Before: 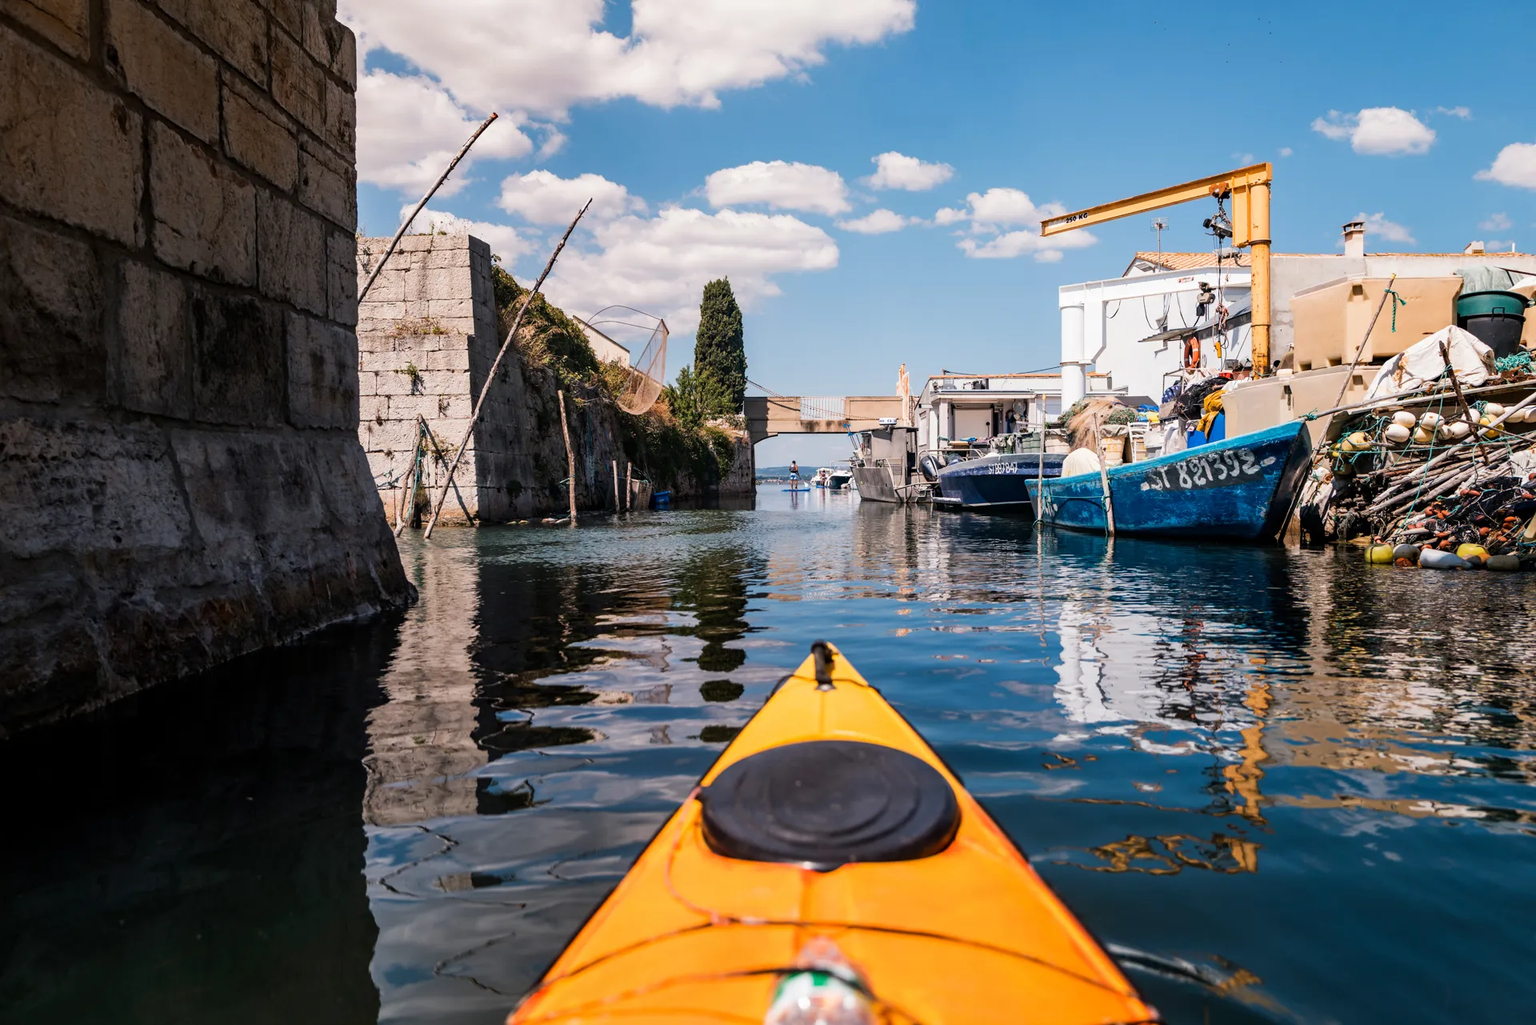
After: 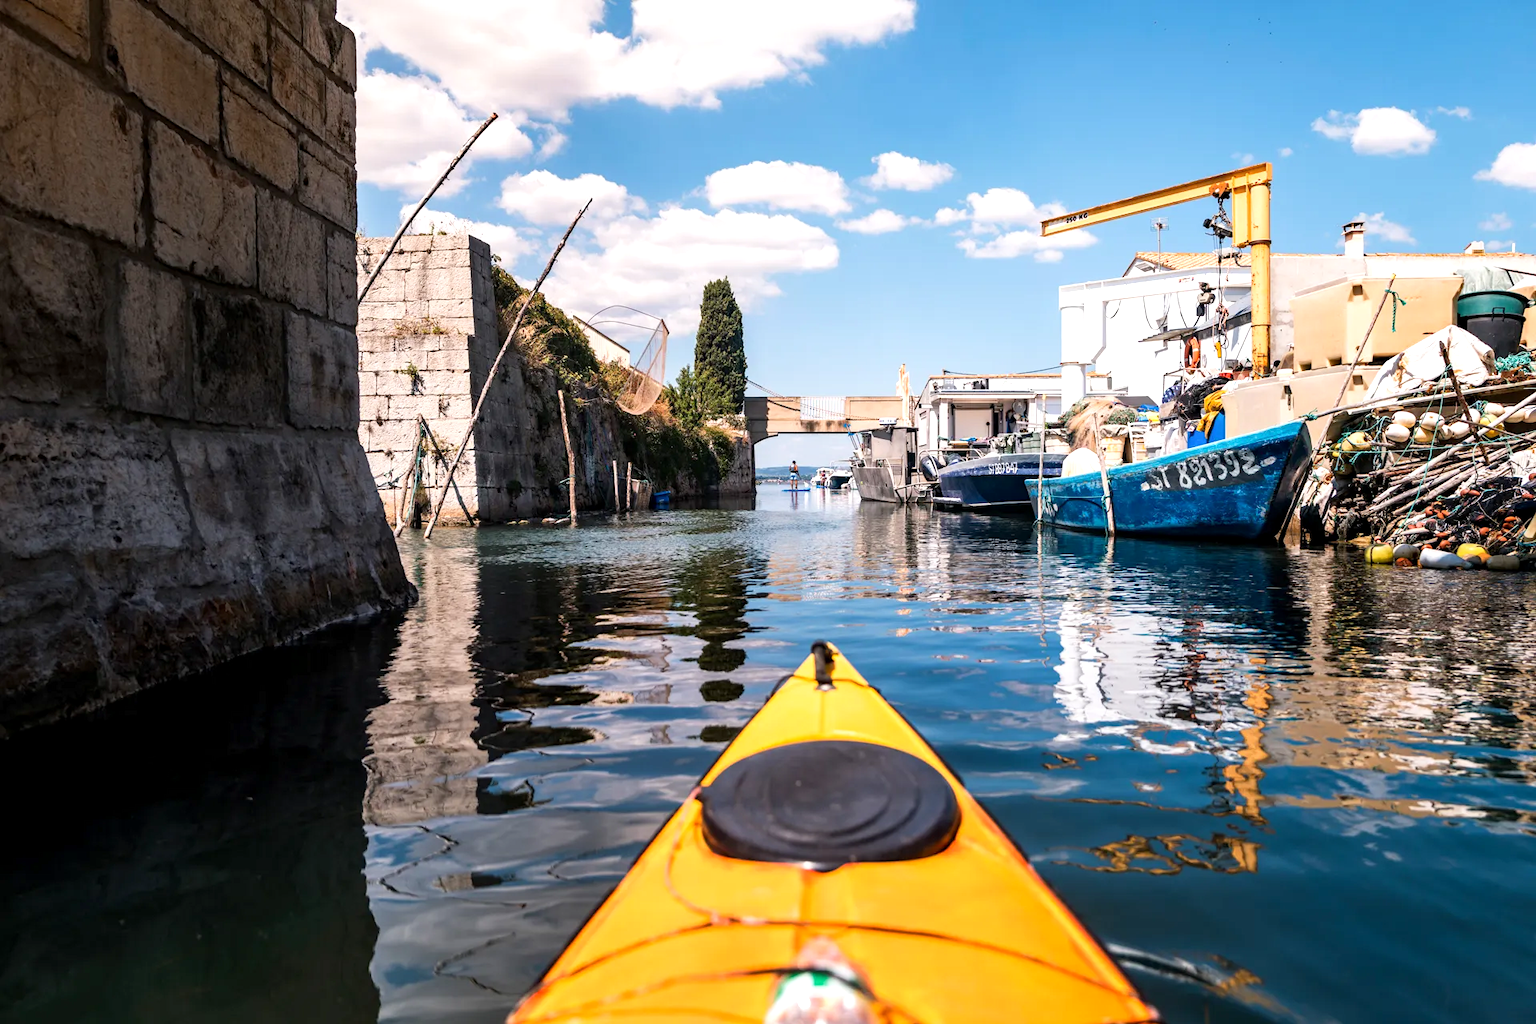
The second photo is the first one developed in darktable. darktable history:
exposure: black level correction 0.001, exposure 0.5 EV, compensate exposure bias true, compensate highlight preservation false
tone curve: curves: ch0 [(0, 0) (0.003, 0.003) (0.011, 0.011) (0.025, 0.025) (0.044, 0.045) (0.069, 0.07) (0.1, 0.101) (0.136, 0.138) (0.177, 0.18) (0.224, 0.228) (0.277, 0.281) (0.335, 0.34) (0.399, 0.405) (0.468, 0.475) (0.543, 0.551) (0.623, 0.633) (0.709, 0.72) (0.801, 0.813) (0.898, 0.907) (1, 1)], preserve colors none
